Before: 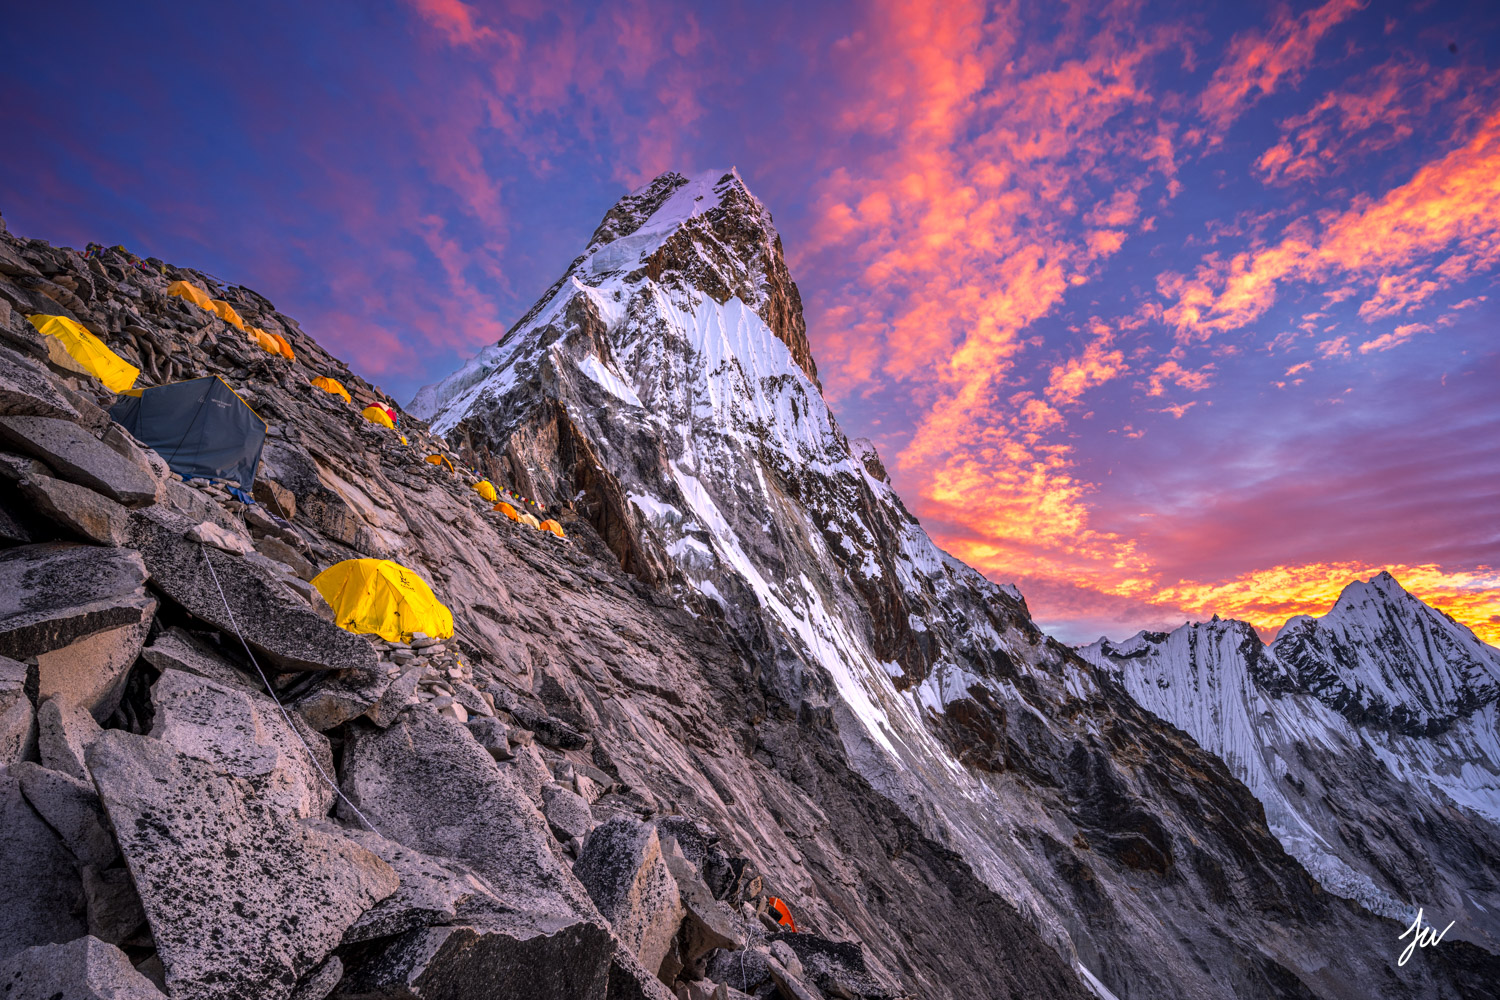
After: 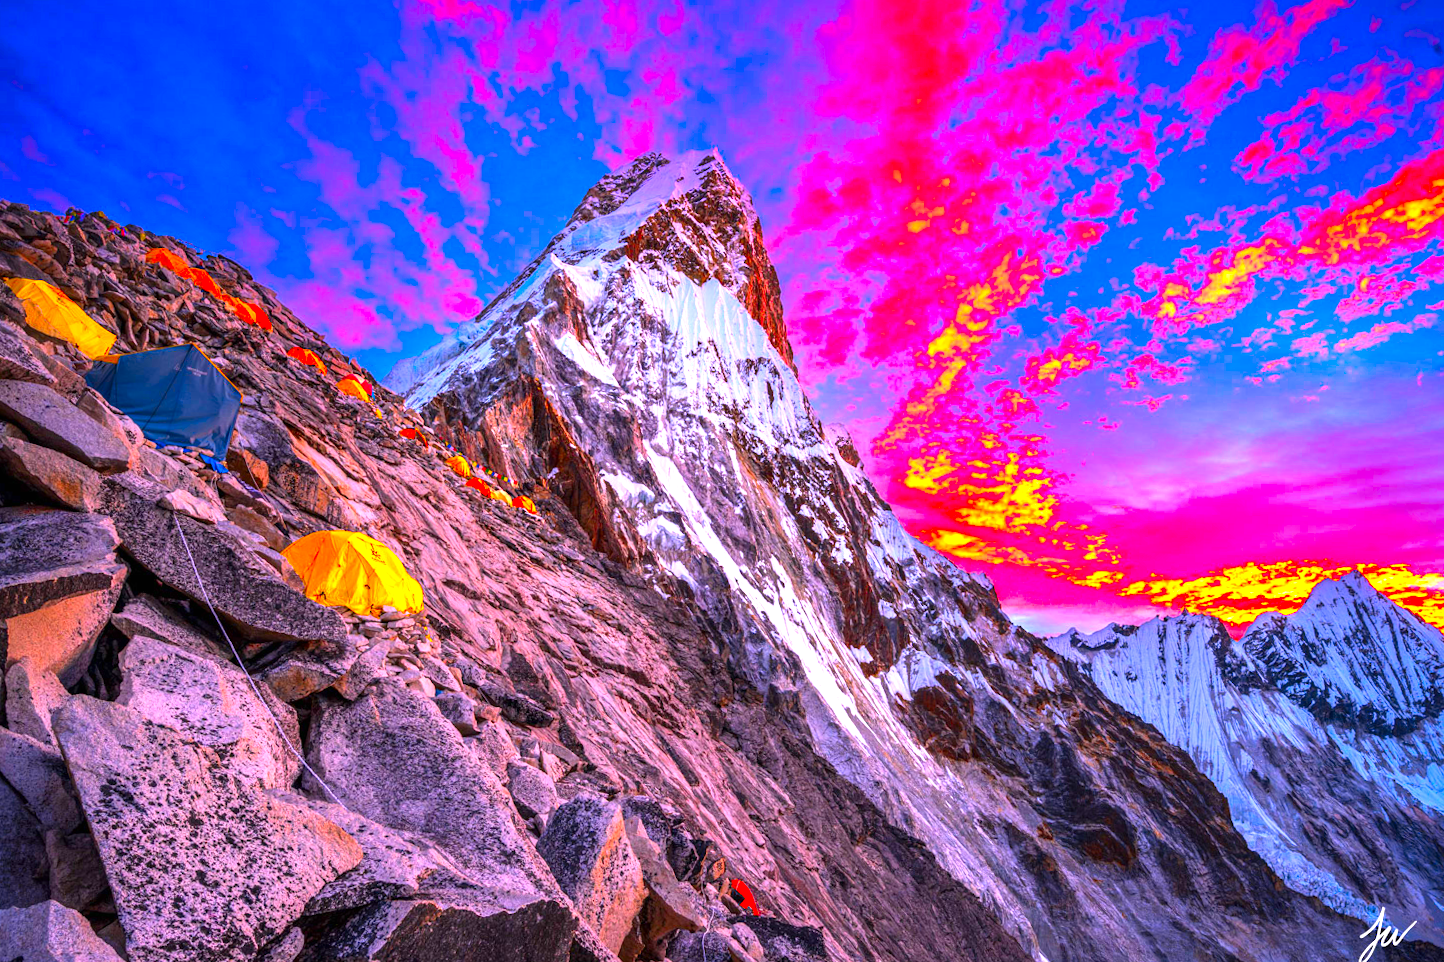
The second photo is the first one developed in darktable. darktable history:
color correction: highlights a* 1.67, highlights b* -1.7, saturation 2.54
crop and rotate: angle -1.49°
exposure: black level correction 0, exposure 0.69 EV, compensate highlight preservation false
